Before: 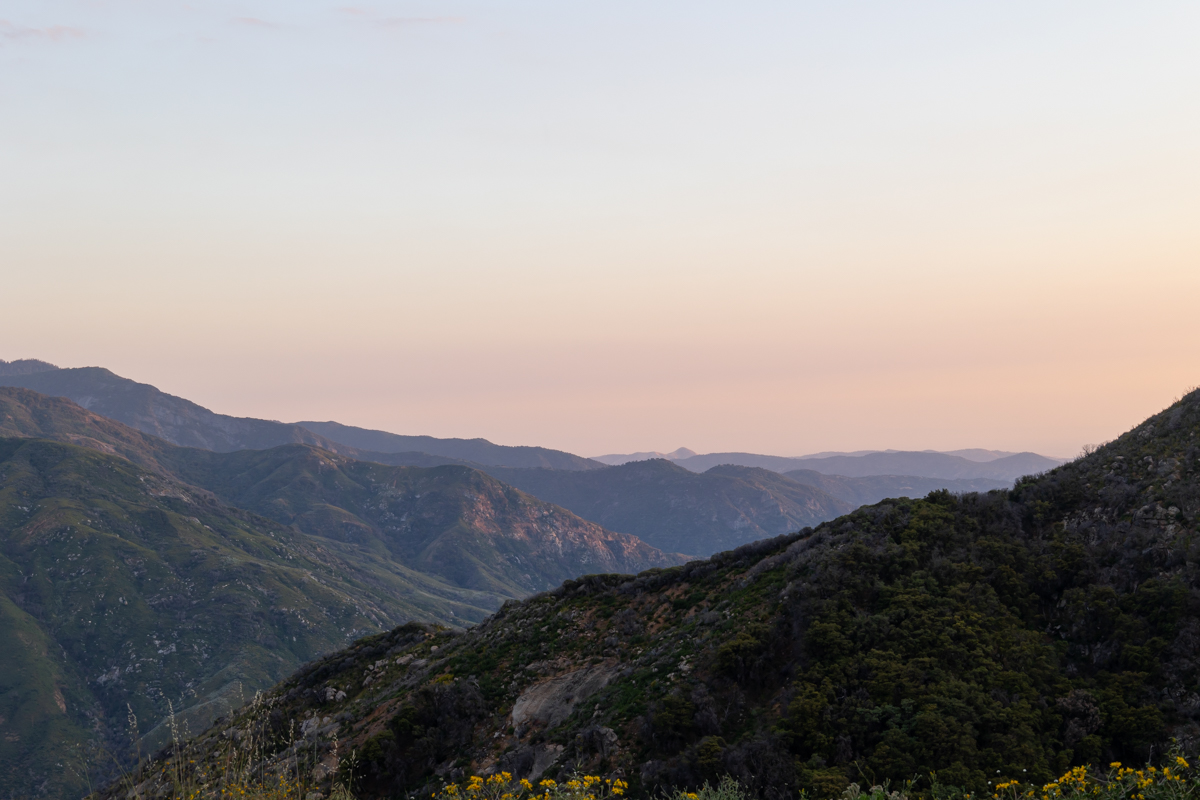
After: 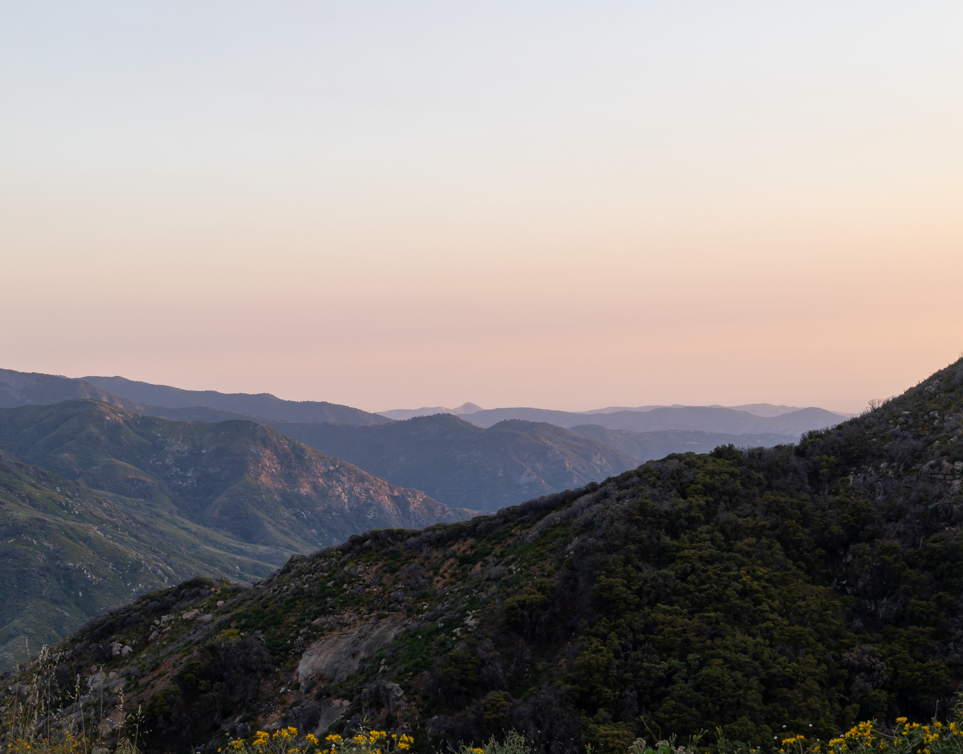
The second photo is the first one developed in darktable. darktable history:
crop and rotate: left 17.905%, top 5.745%, right 1.776%
